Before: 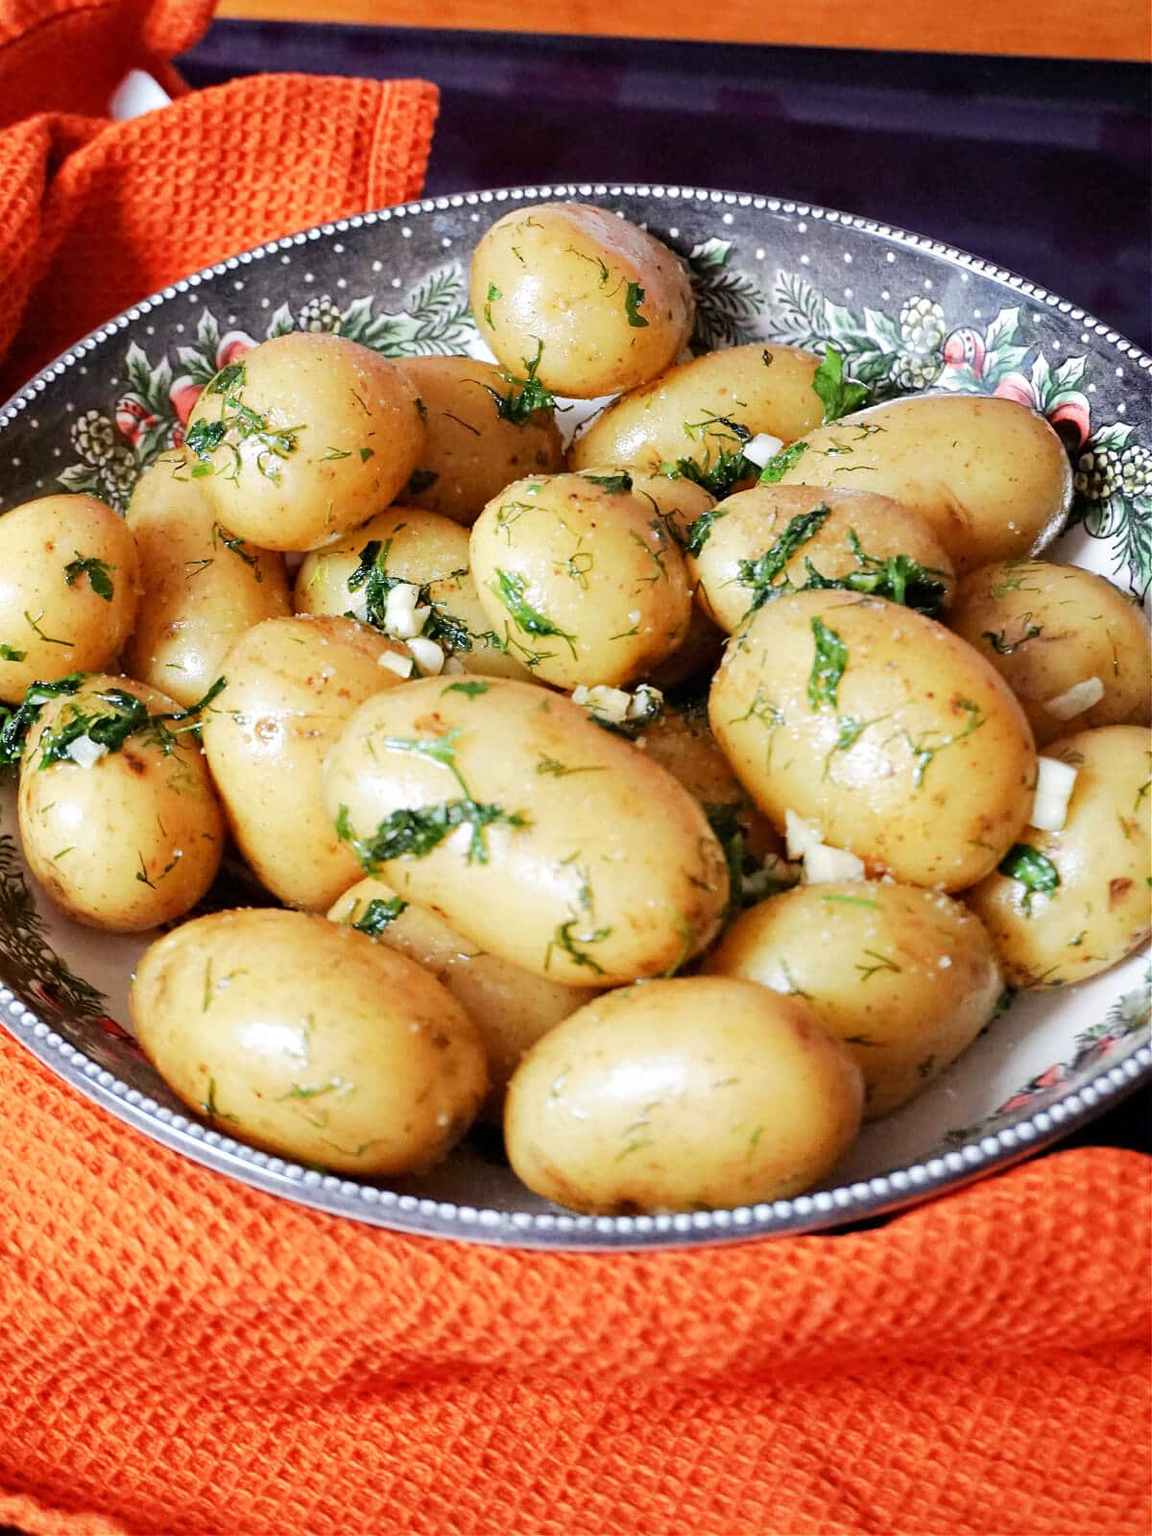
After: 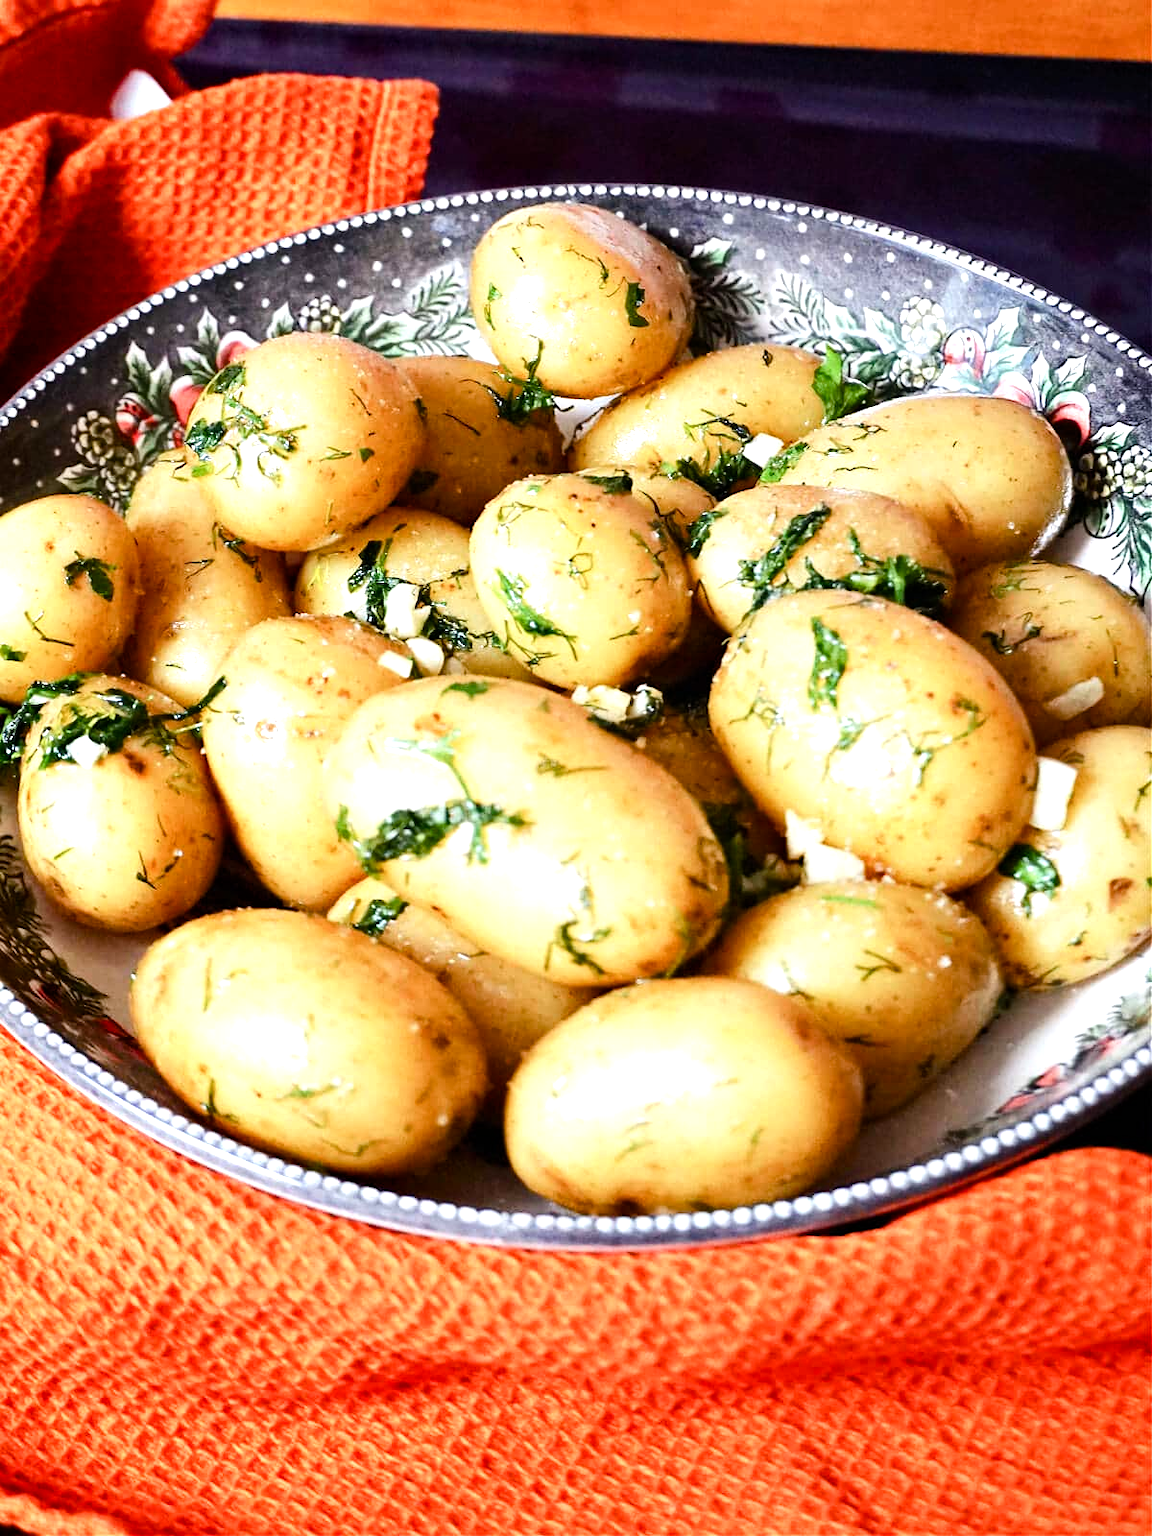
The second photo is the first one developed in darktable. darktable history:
tone equalizer: -8 EV -0.75 EV, -7 EV -0.7 EV, -6 EV -0.6 EV, -5 EV -0.4 EV, -3 EV 0.4 EV, -2 EV 0.6 EV, -1 EV 0.7 EV, +0 EV 0.75 EV, edges refinement/feathering 500, mask exposure compensation -1.57 EV, preserve details no
color balance rgb: perceptual saturation grading › global saturation 20%, perceptual saturation grading › highlights -25%, perceptual saturation grading › shadows 25%
